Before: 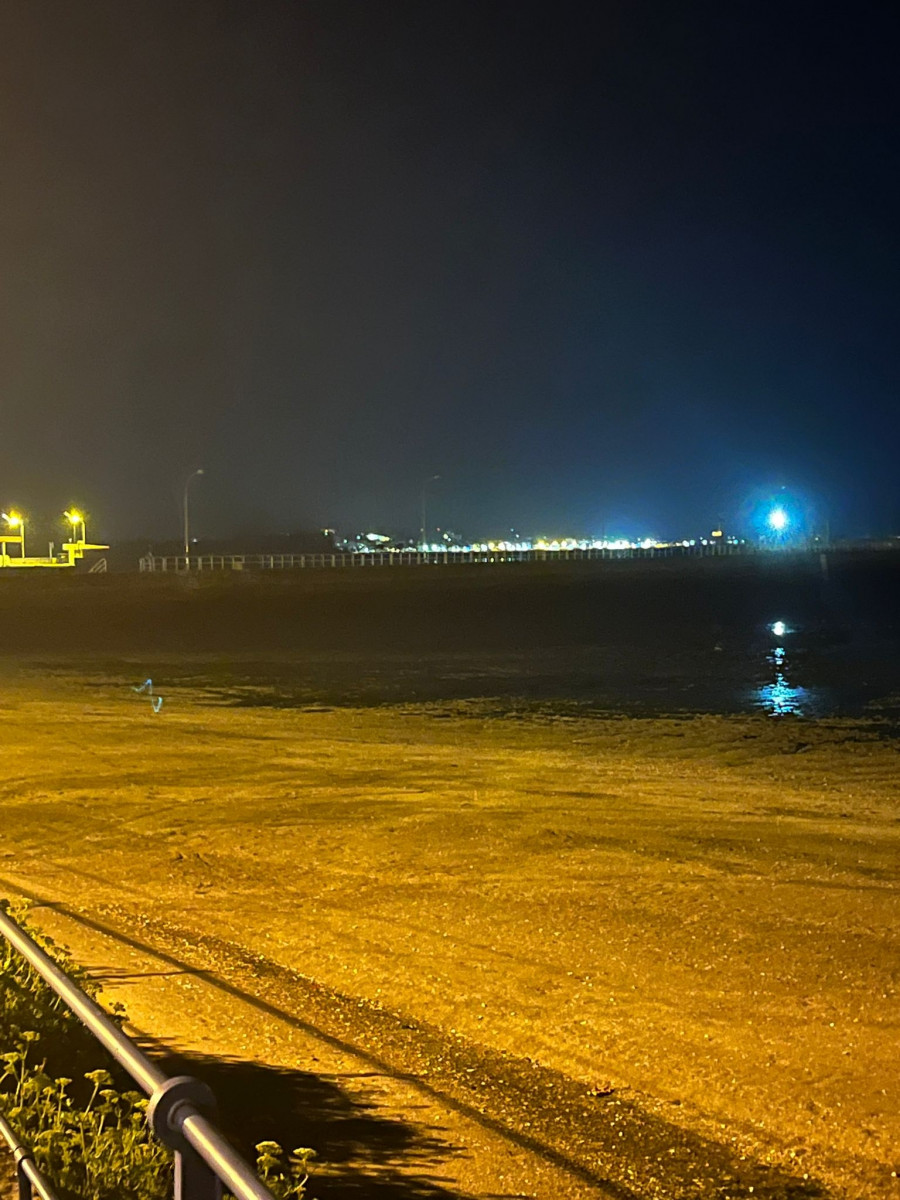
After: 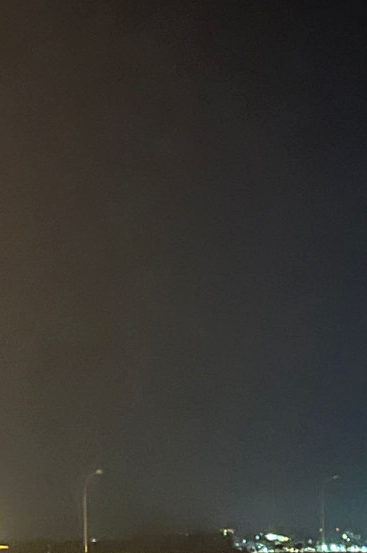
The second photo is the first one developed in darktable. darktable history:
crop and rotate: left 11.235%, top 0.058%, right 47.978%, bottom 53.806%
local contrast: detail 130%
